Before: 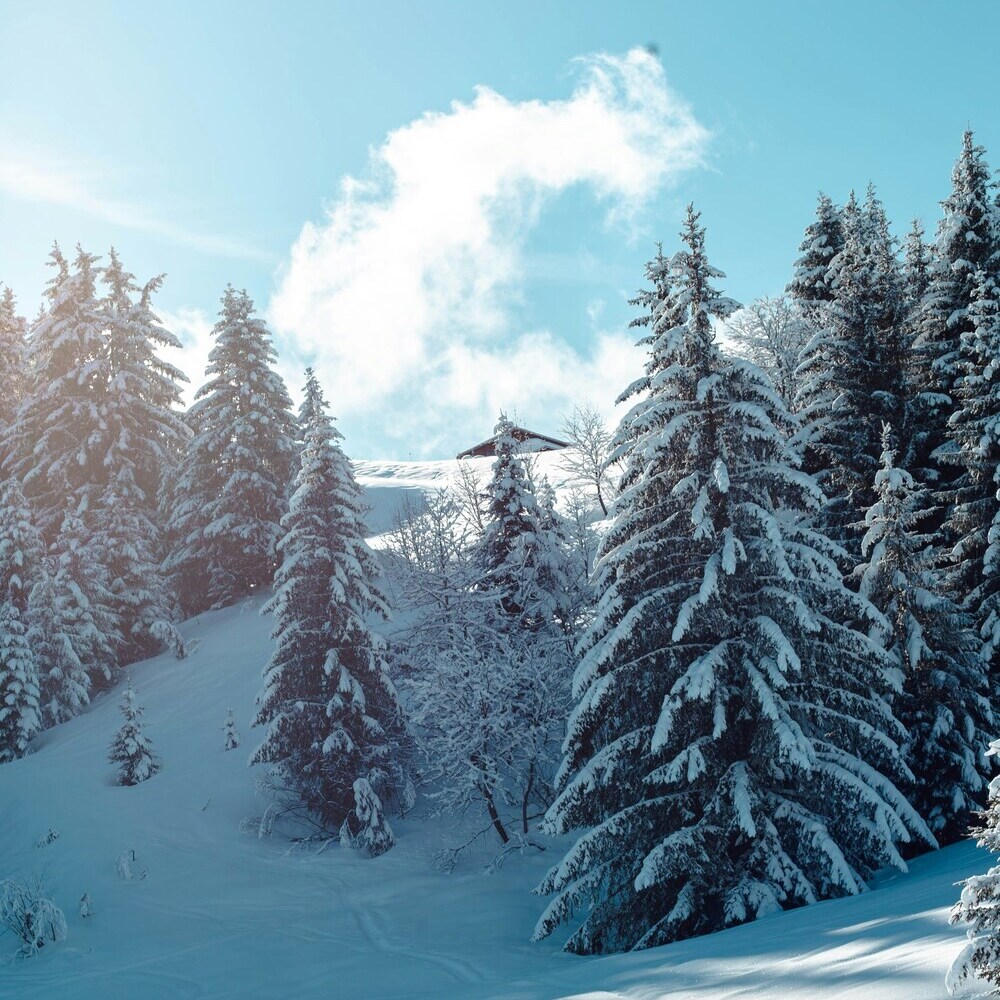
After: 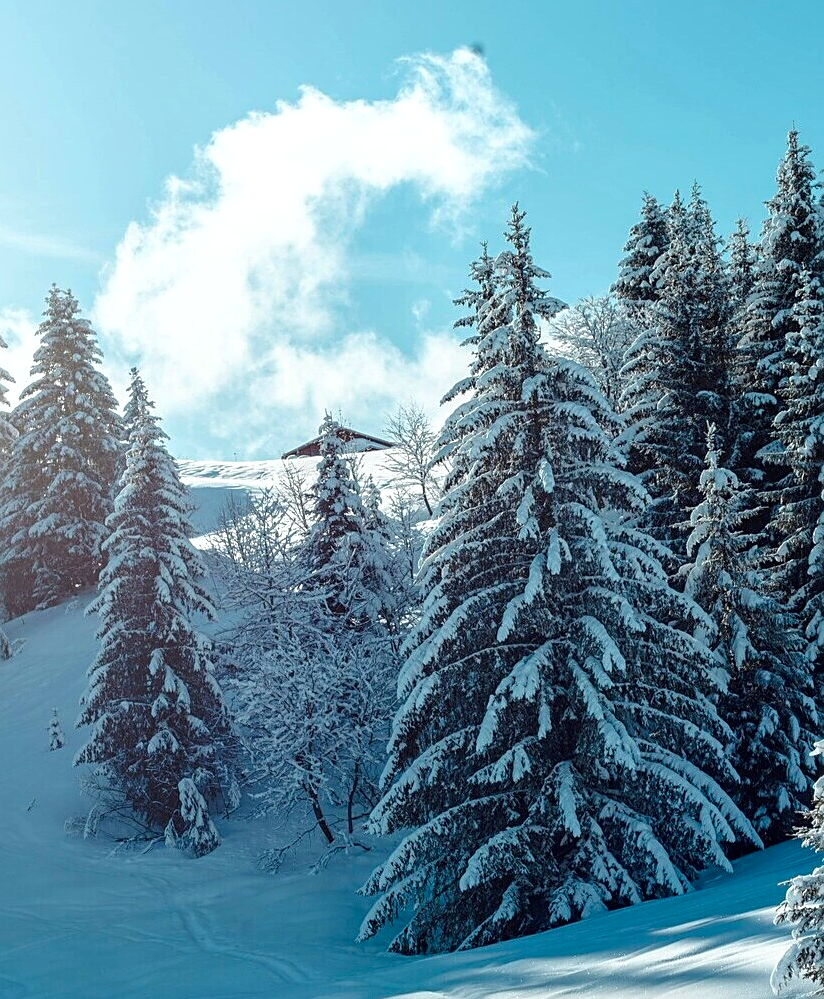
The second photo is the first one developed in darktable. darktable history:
contrast brightness saturation: saturation 0.5
crop: left 17.582%, bottom 0.031%
sharpen: on, module defaults
white balance: red 0.978, blue 0.999
color correction: saturation 0.8
local contrast: on, module defaults
